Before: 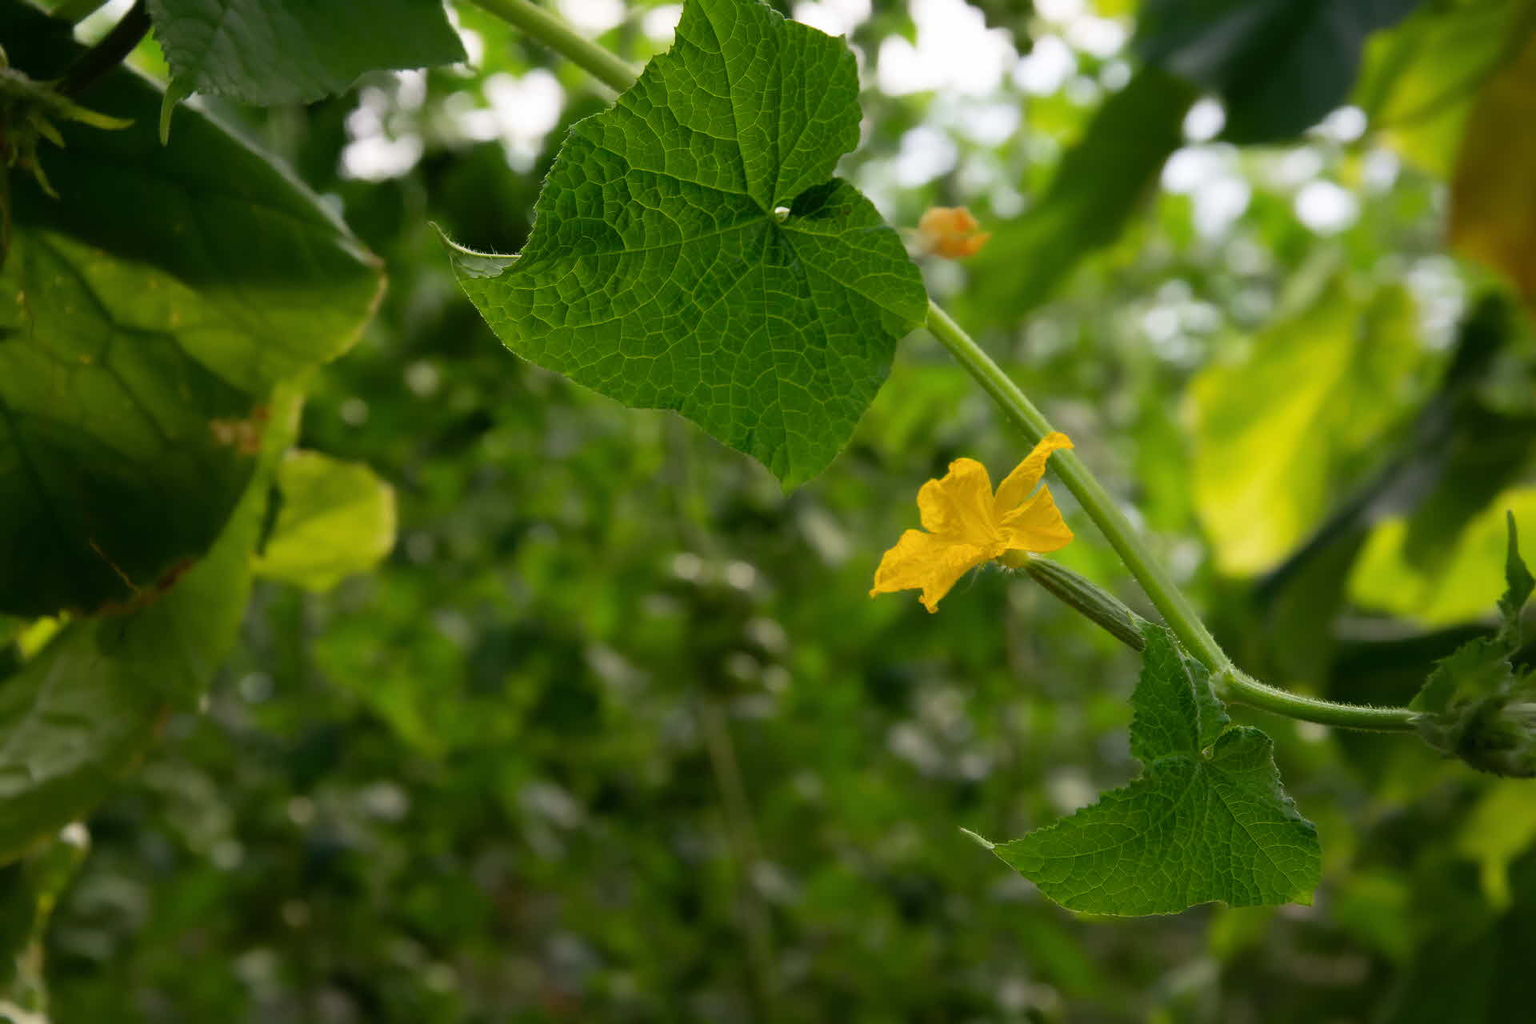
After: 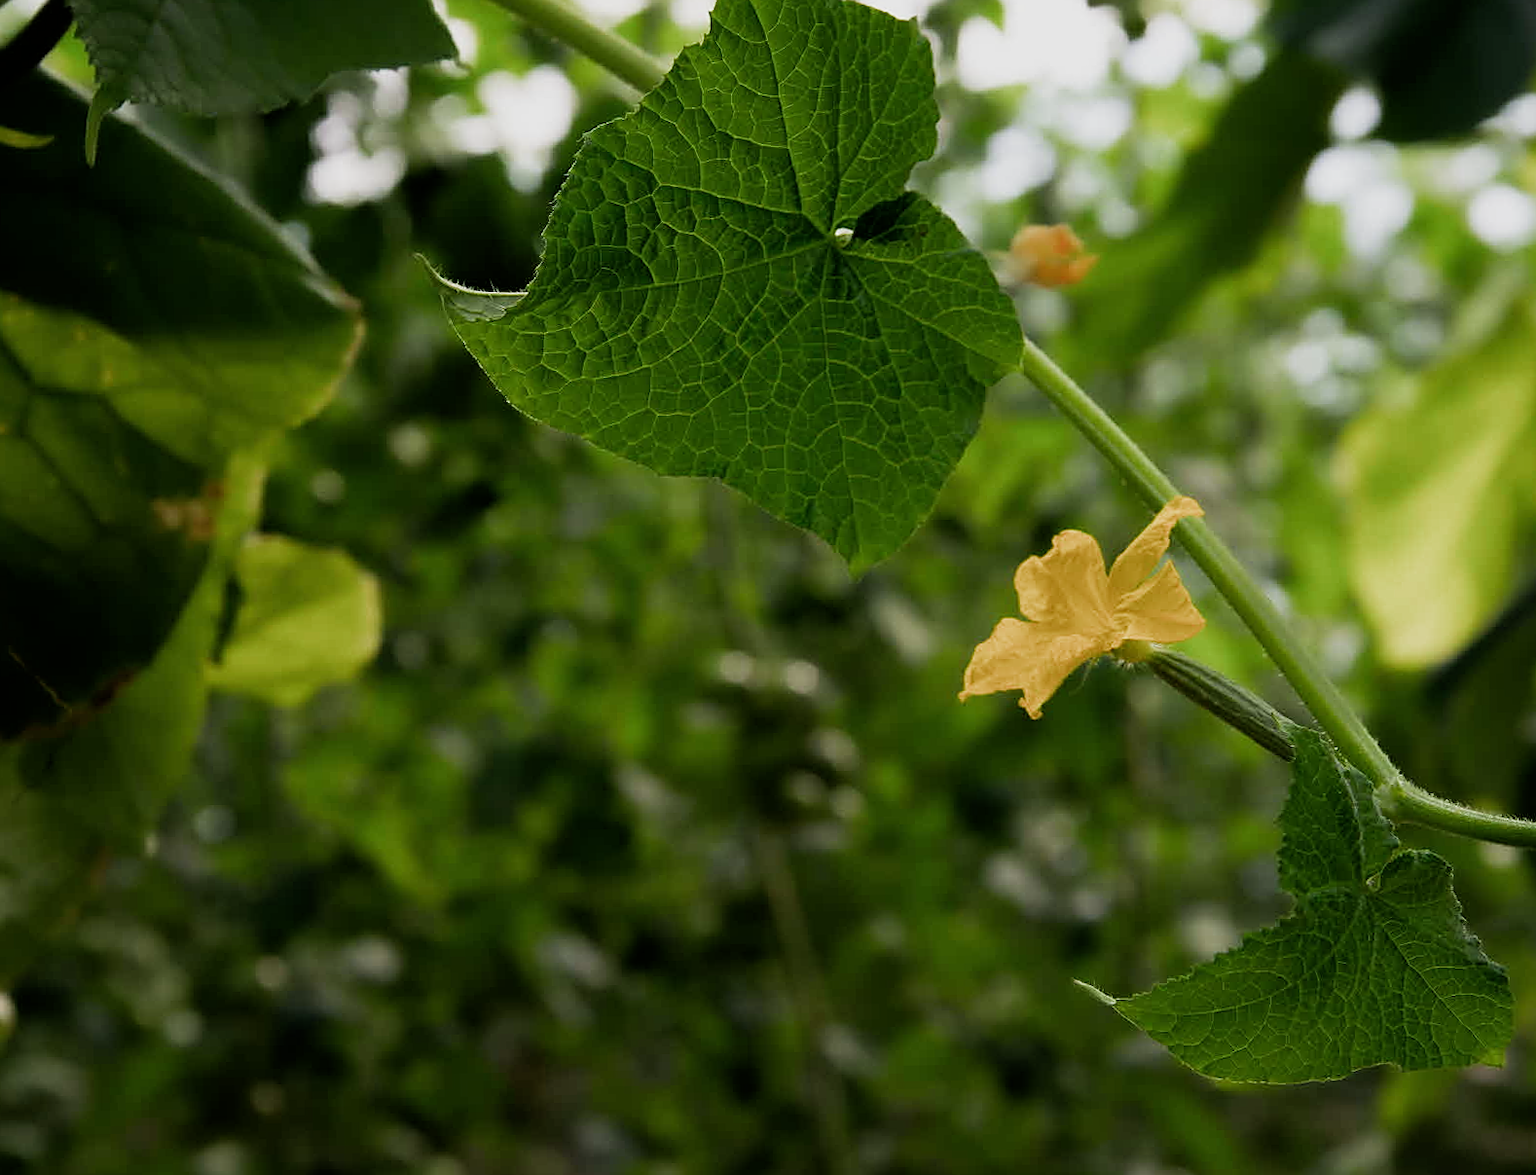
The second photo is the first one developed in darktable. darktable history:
filmic rgb: middle gray luminance 21.73%, black relative exposure -14 EV, white relative exposure 2.96 EV, threshold 6 EV, target black luminance 0%, hardness 8.81, latitude 59.69%, contrast 1.208, highlights saturation mix 5%, shadows ↔ highlights balance 41.6%, add noise in highlights 0, color science v3 (2019), use custom middle-gray values true, iterations of high-quality reconstruction 0, contrast in highlights soft, enable highlight reconstruction true
sharpen: on, module defaults
crop and rotate: angle 1°, left 4.281%, top 0.642%, right 11.383%, bottom 2.486%
